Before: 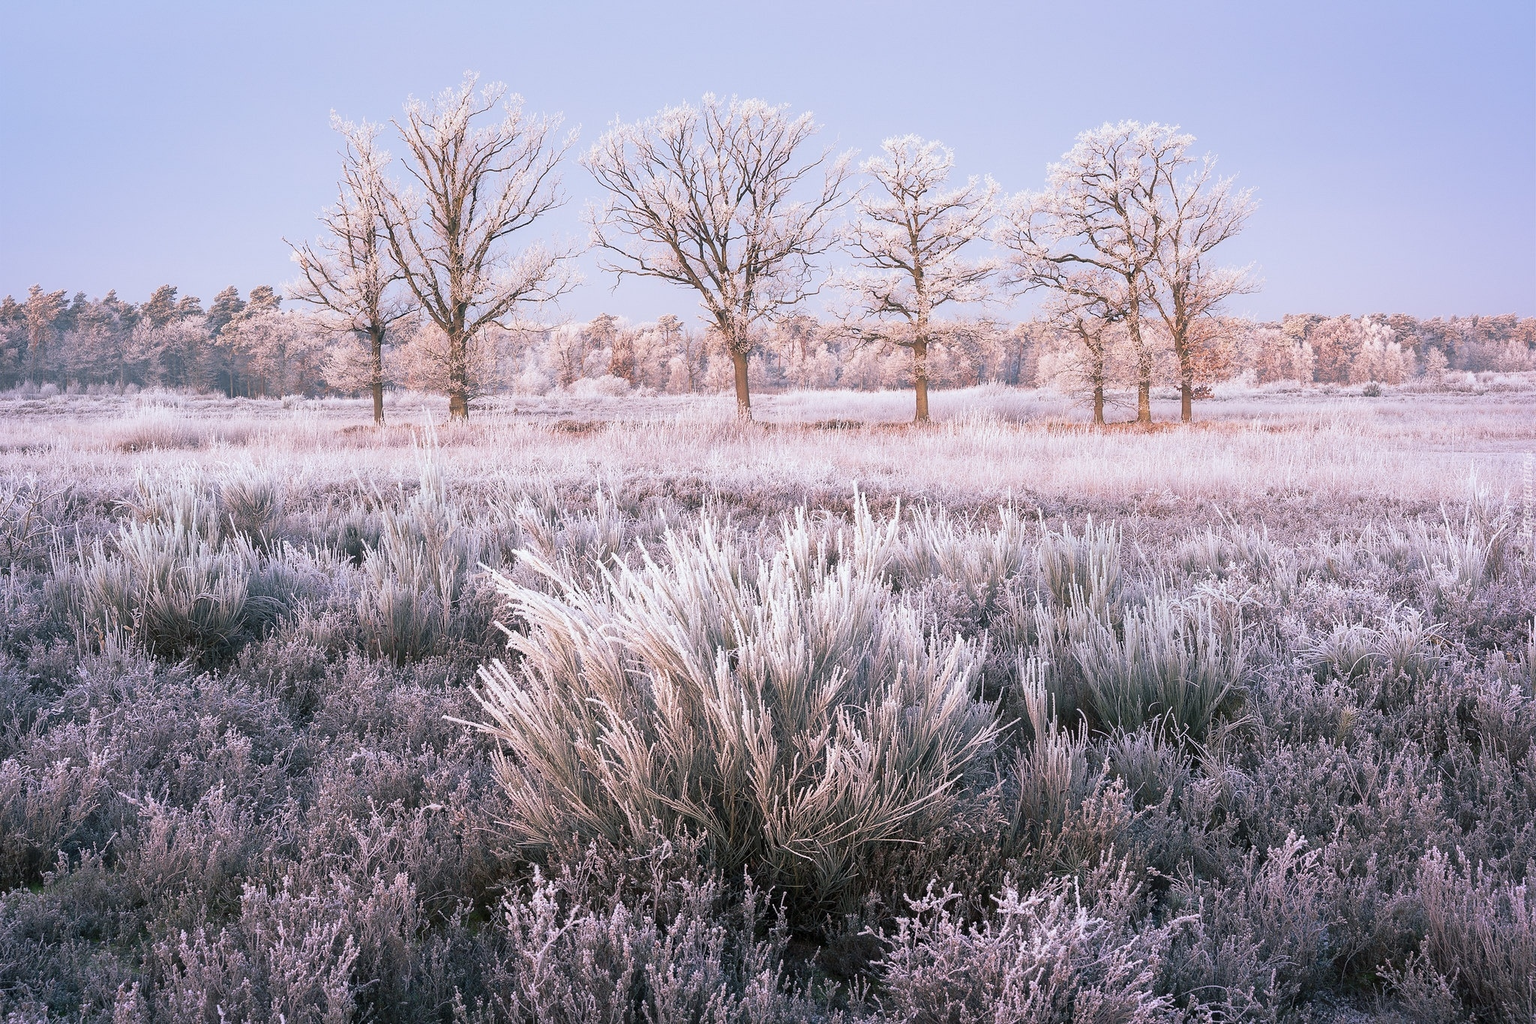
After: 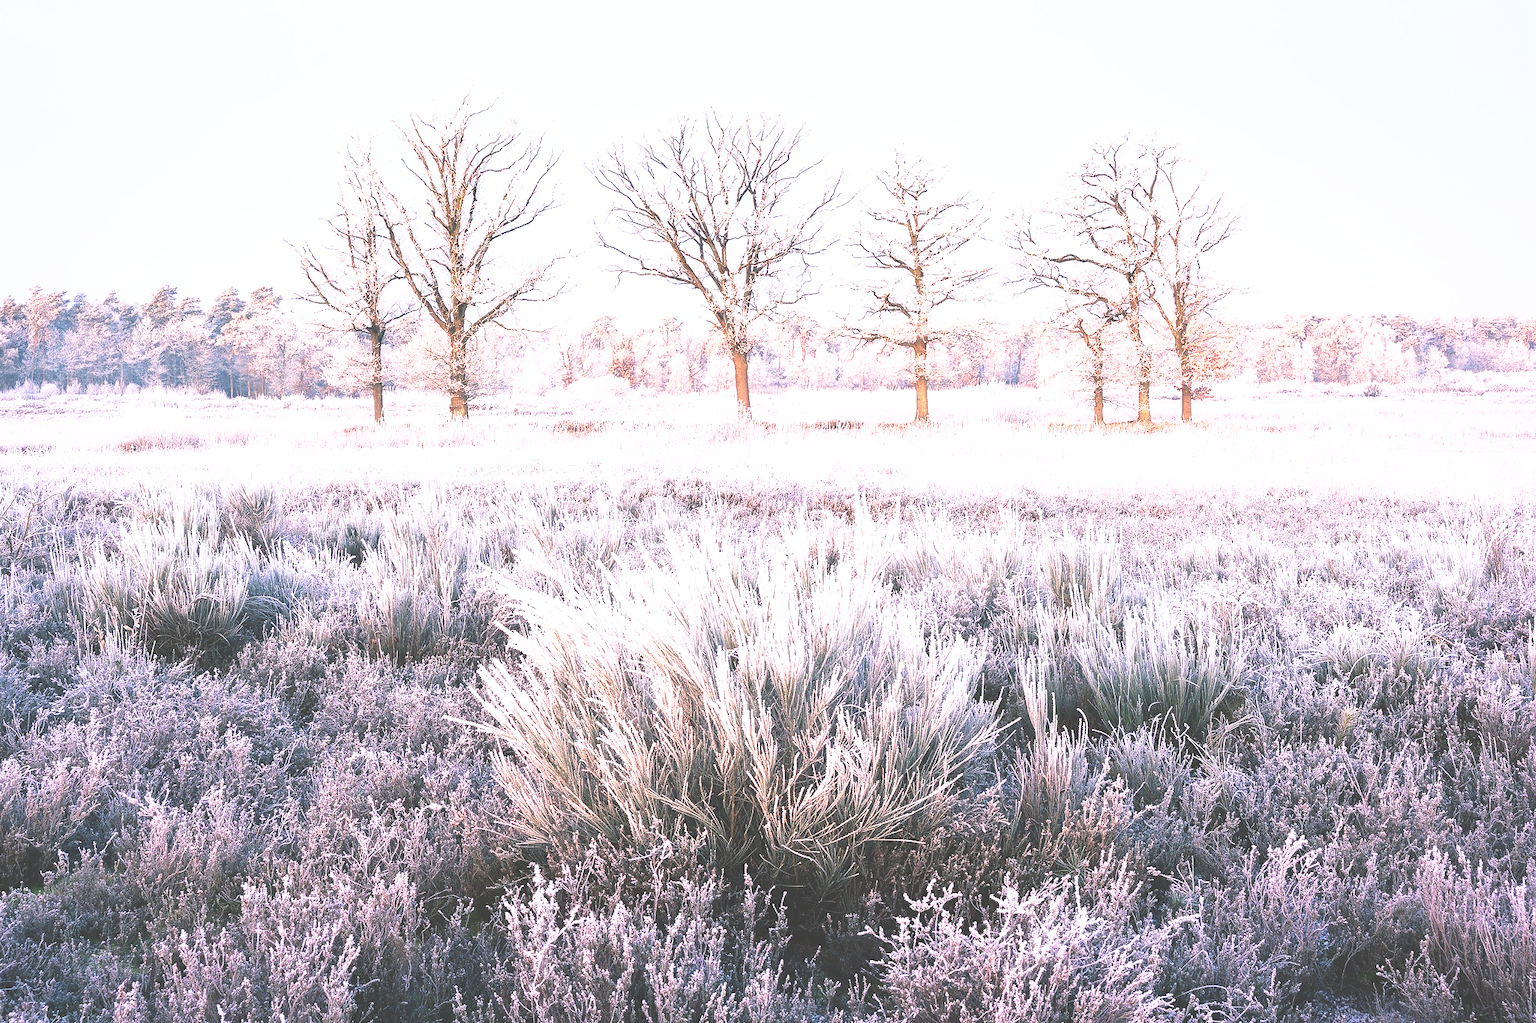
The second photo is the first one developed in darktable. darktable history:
base curve: curves: ch0 [(0, 0.036) (0.007, 0.037) (0.604, 0.887) (1, 1)], preserve colors none
levels: levels [0, 0.478, 1]
exposure: black level correction 0, exposure 0.7 EV, compensate exposure bias true, compensate highlight preservation false
